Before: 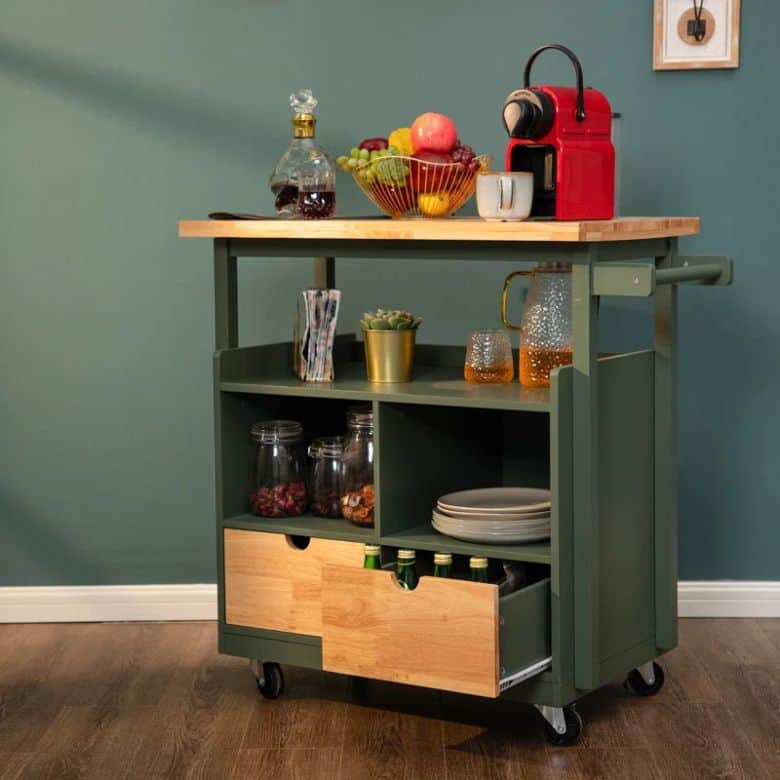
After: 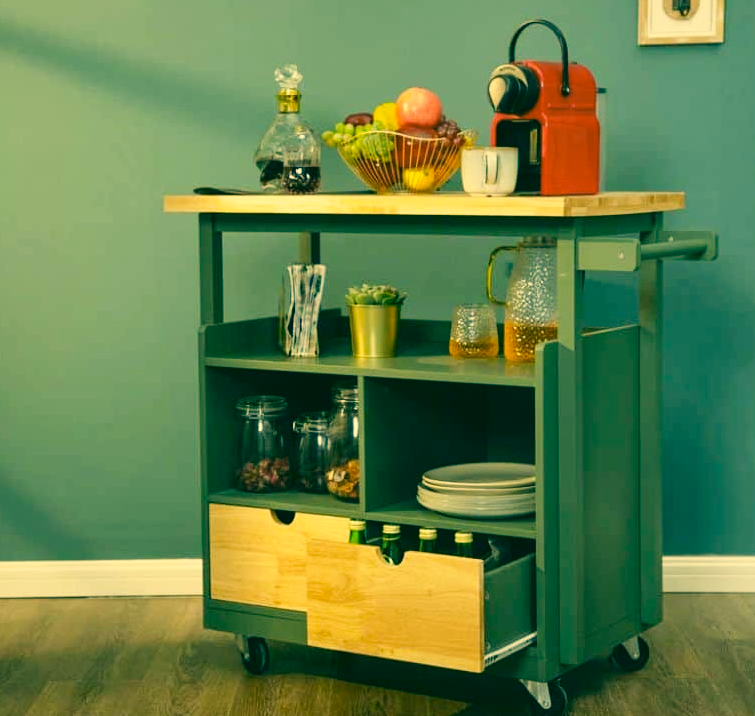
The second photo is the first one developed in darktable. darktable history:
crop: left 1.964%, top 3.251%, right 1.122%, bottom 4.933%
color correction: highlights a* 1.83, highlights b* 34.02, shadows a* -36.68, shadows b* -5.48
base curve: curves: ch0 [(0, 0) (0.204, 0.334) (0.55, 0.733) (1, 1)], preserve colors none
